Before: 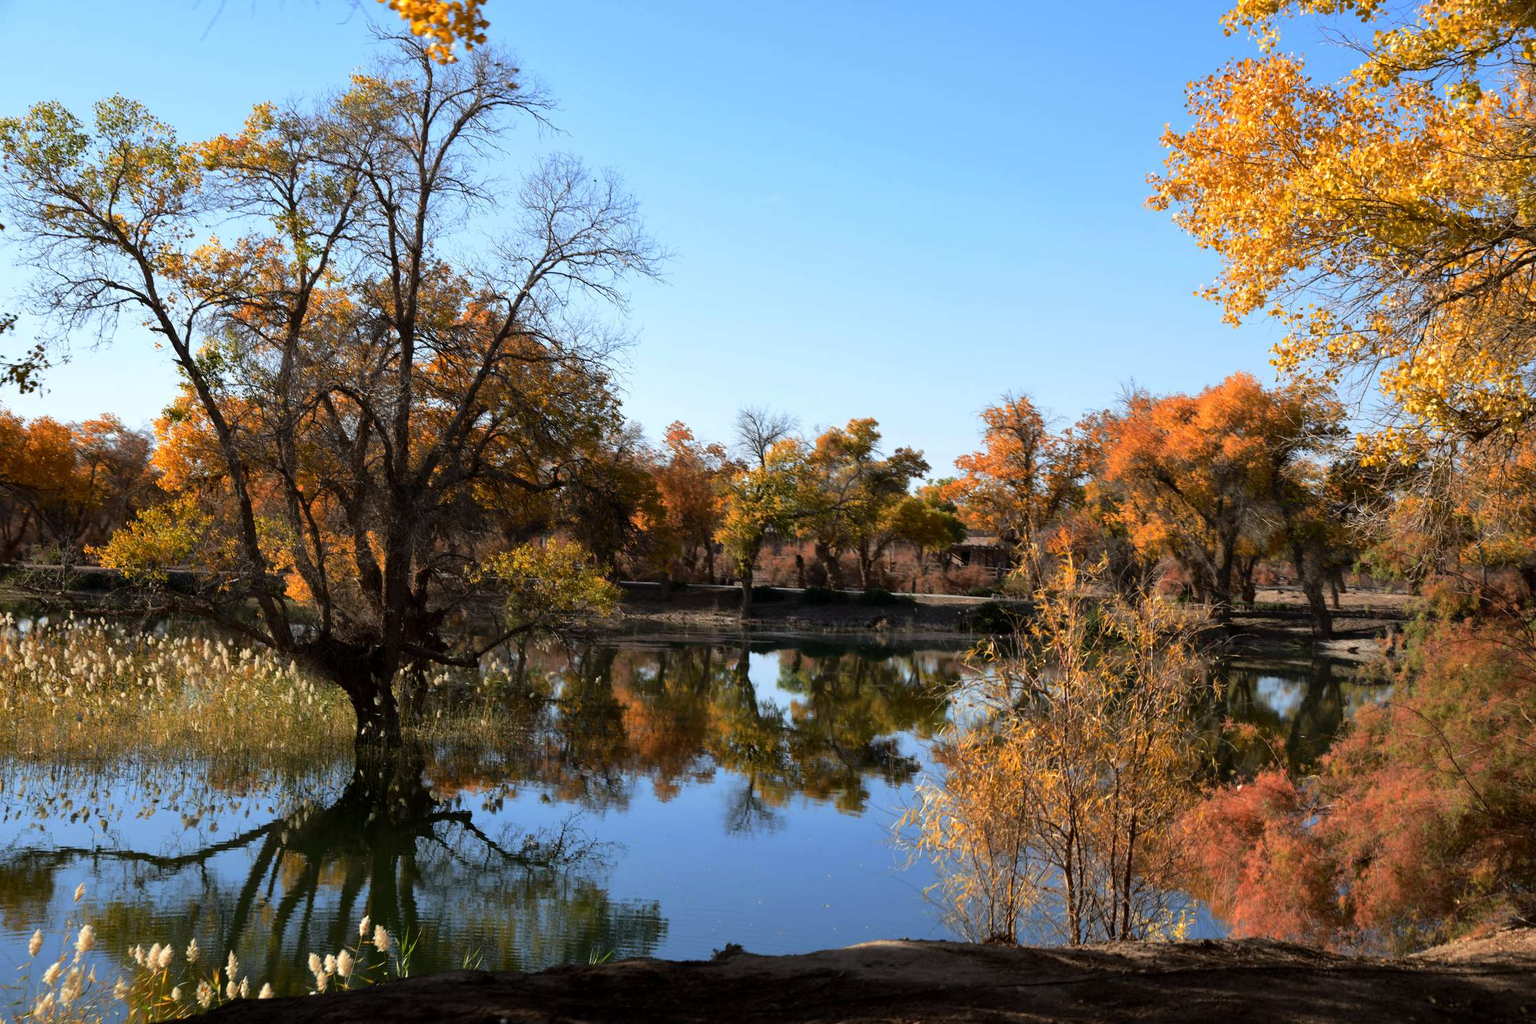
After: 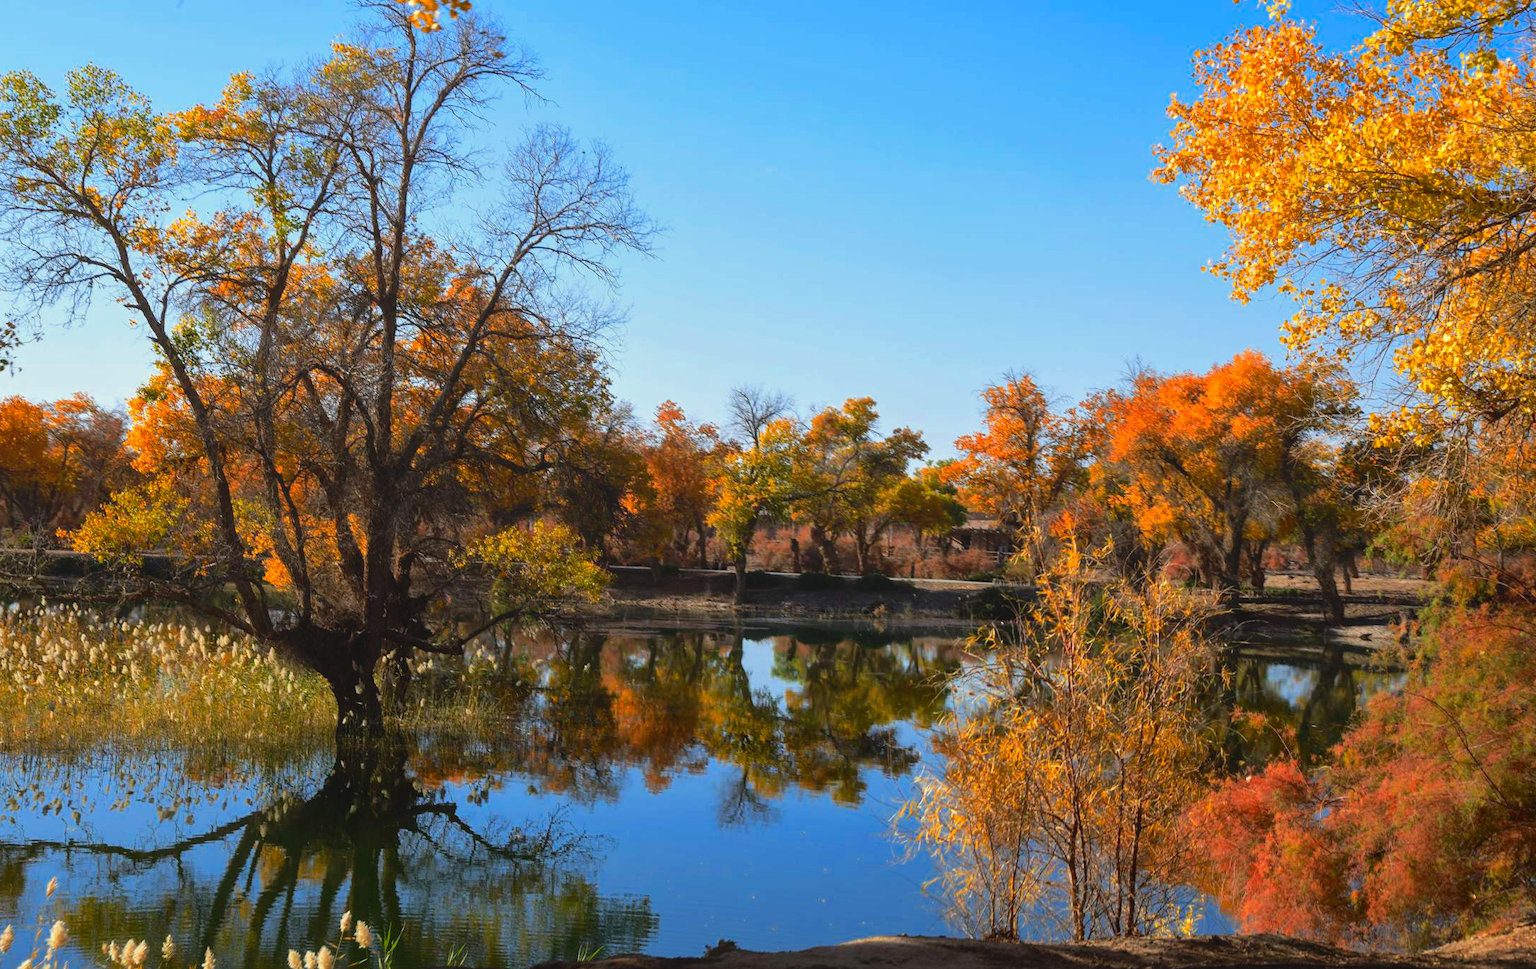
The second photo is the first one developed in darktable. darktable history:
local contrast: highlights 48%, shadows 0%, detail 100%
color zones: curves: ch0 [(0, 0.613) (0.01, 0.613) (0.245, 0.448) (0.498, 0.529) (0.642, 0.665) (0.879, 0.777) (0.99, 0.613)]; ch1 [(0, 0) (0.143, 0) (0.286, 0) (0.429, 0) (0.571, 0) (0.714, 0) (0.857, 0)], mix -131.09%
crop: left 1.964%, top 3.251%, right 1.122%, bottom 4.933%
